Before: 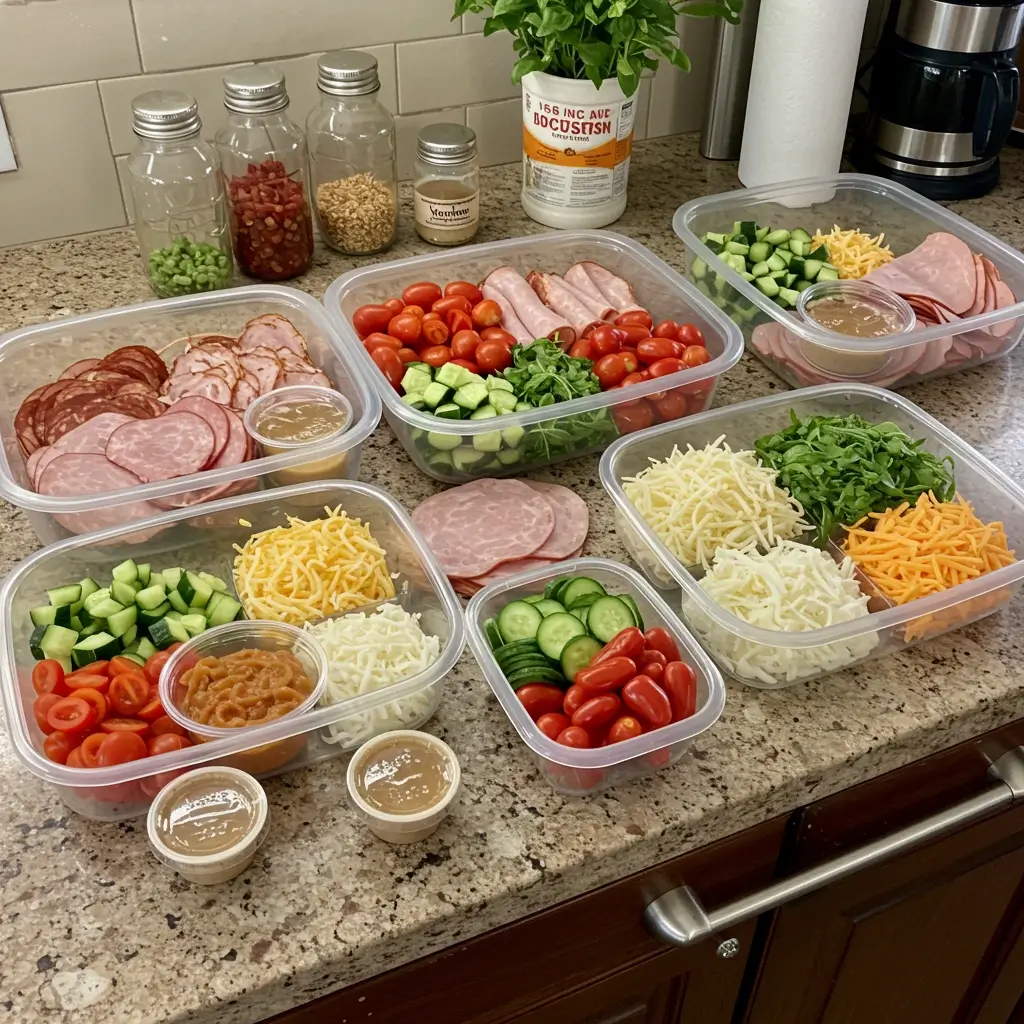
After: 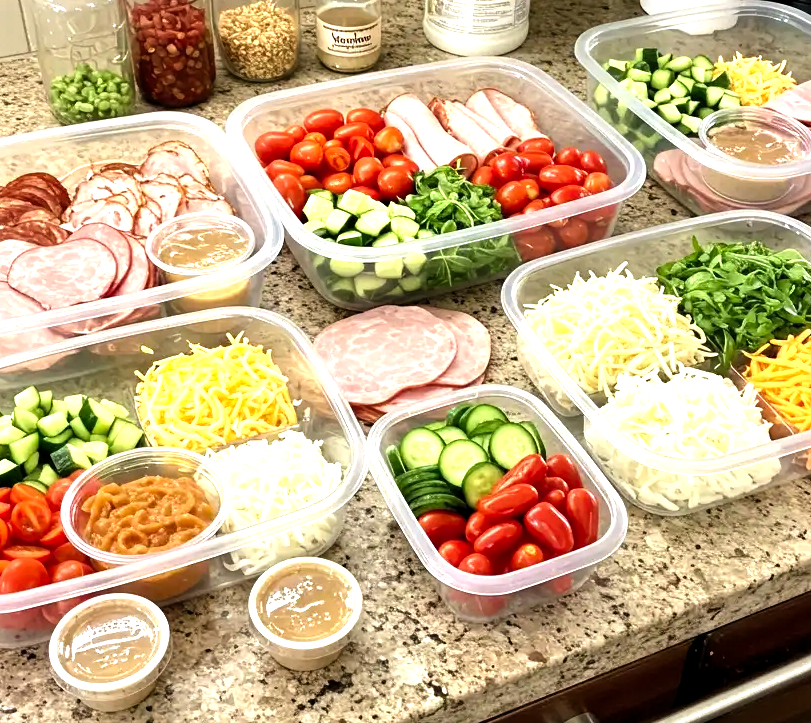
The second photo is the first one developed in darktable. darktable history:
levels: levels [0.012, 0.367, 0.697]
crop: left 9.616%, top 16.968%, right 11.12%, bottom 12.339%
